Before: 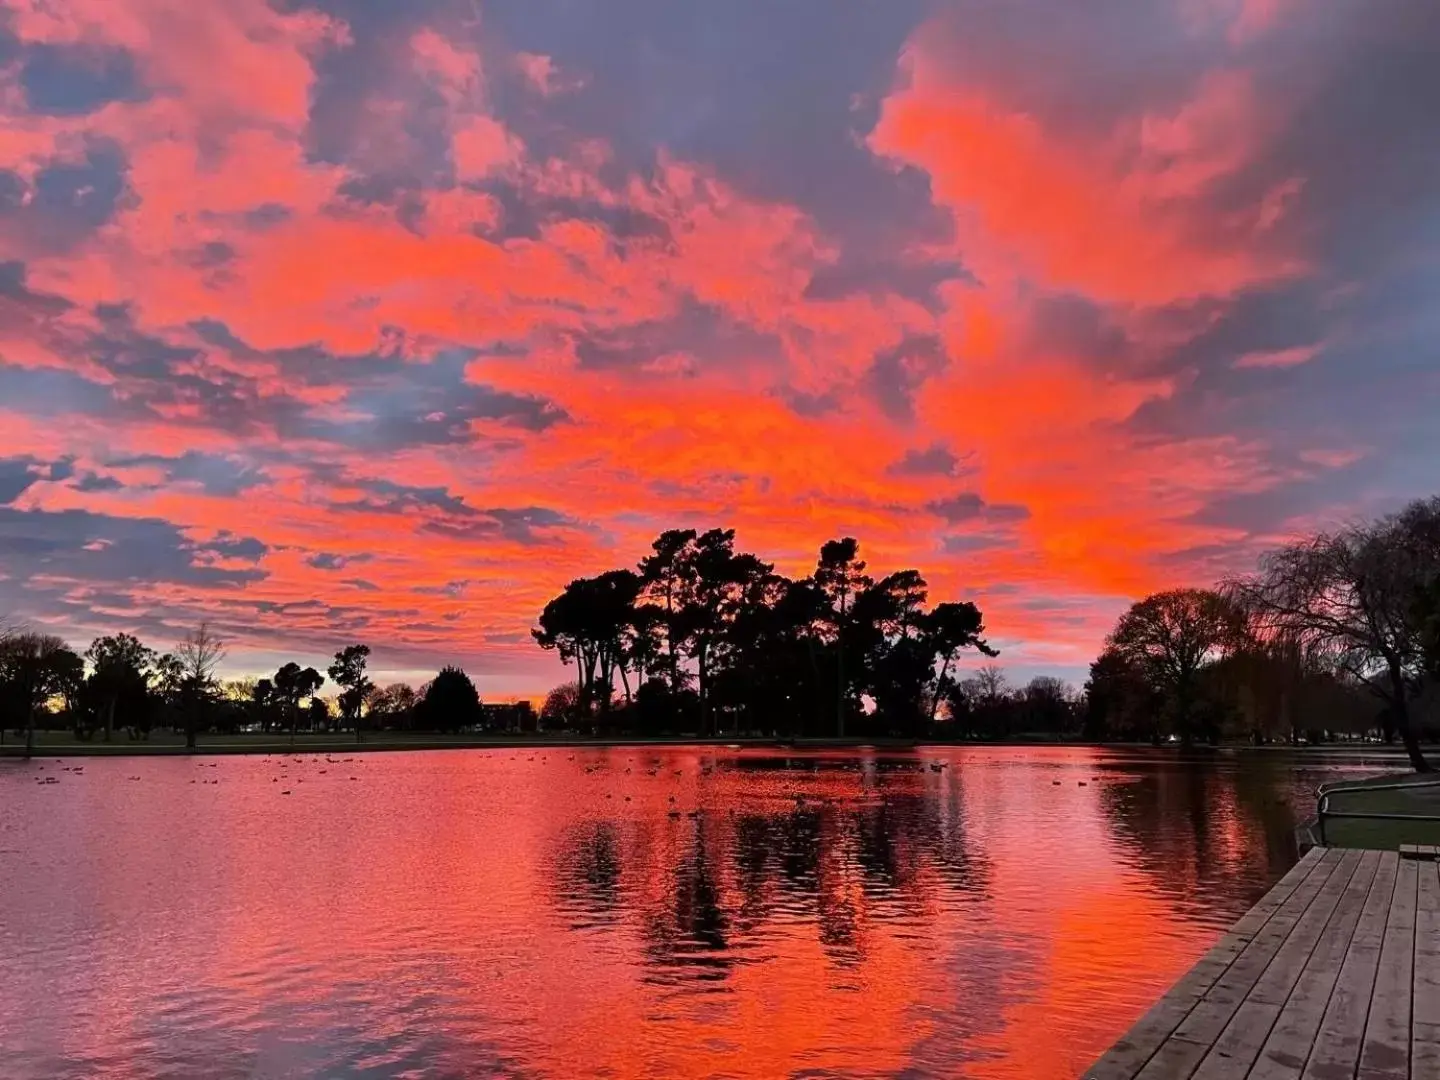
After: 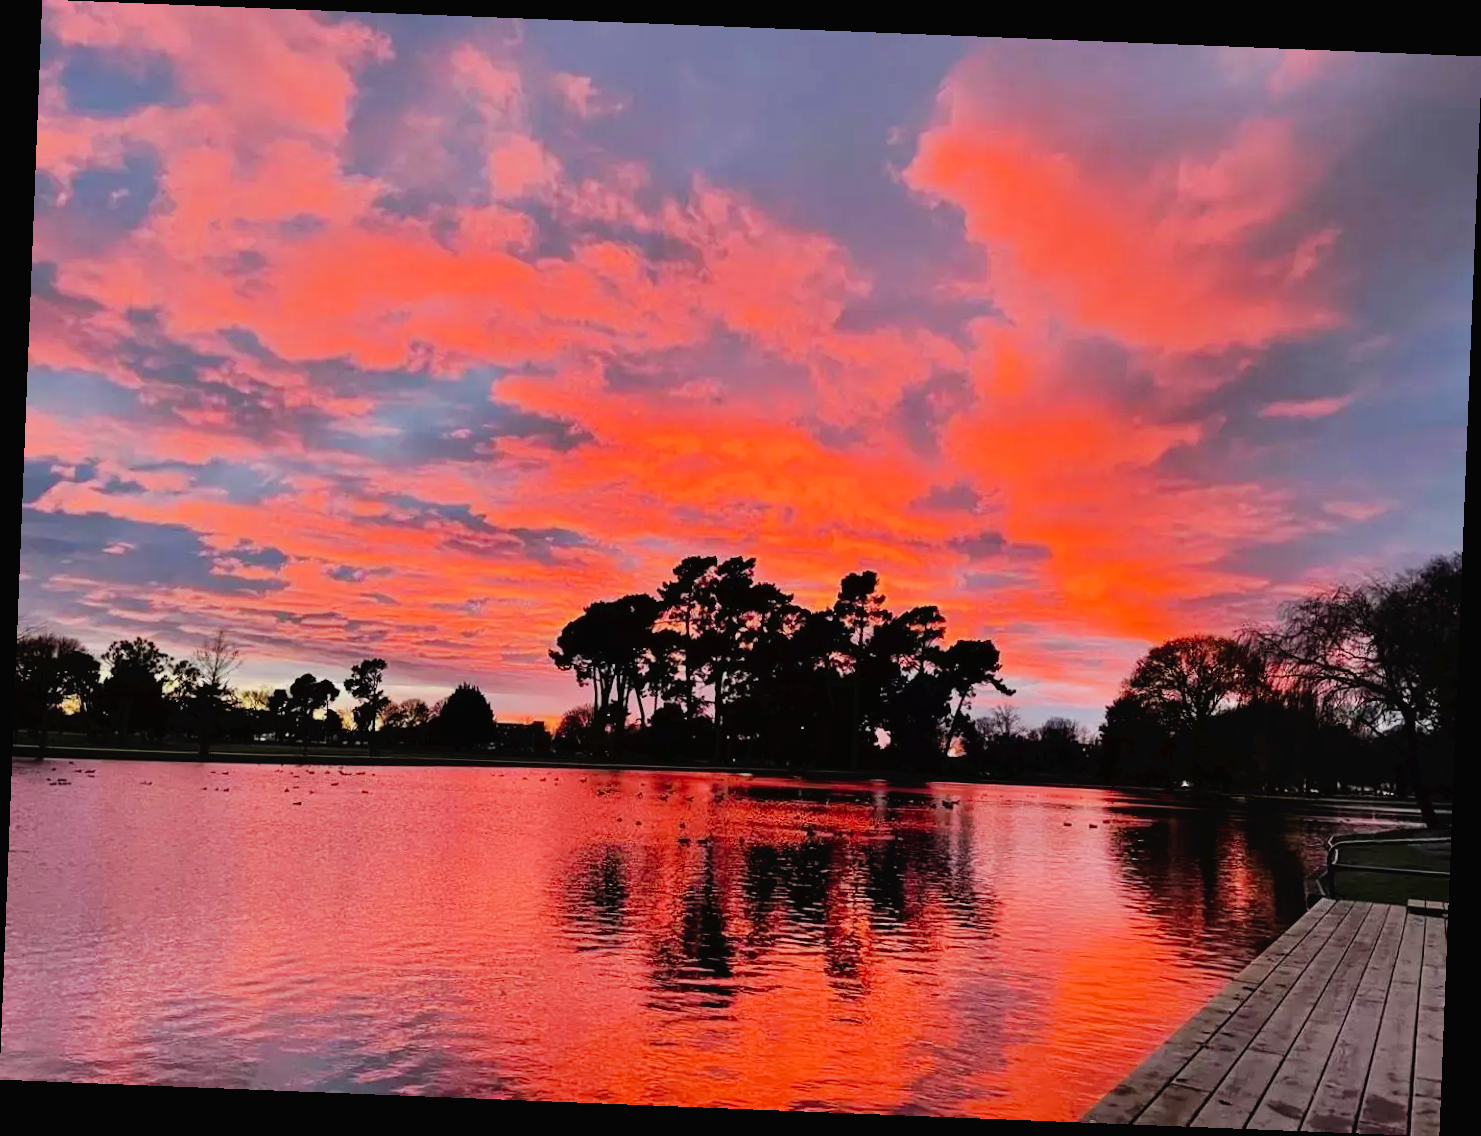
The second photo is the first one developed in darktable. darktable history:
rotate and perspective: rotation 2.27°, automatic cropping off
filmic rgb: black relative exposure -7.65 EV, white relative exposure 4.56 EV, hardness 3.61
tone curve: curves: ch0 [(0, 0) (0.003, 0.025) (0.011, 0.025) (0.025, 0.029) (0.044, 0.035) (0.069, 0.053) (0.1, 0.083) (0.136, 0.118) (0.177, 0.163) (0.224, 0.22) (0.277, 0.295) (0.335, 0.371) (0.399, 0.444) (0.468, 0.524) (0.543, 0.618) (0.623, 0.702) (0.709, 0.79) (0.801, 0.89) (0.898, 0.973) (1, 1)], preserve colors none
